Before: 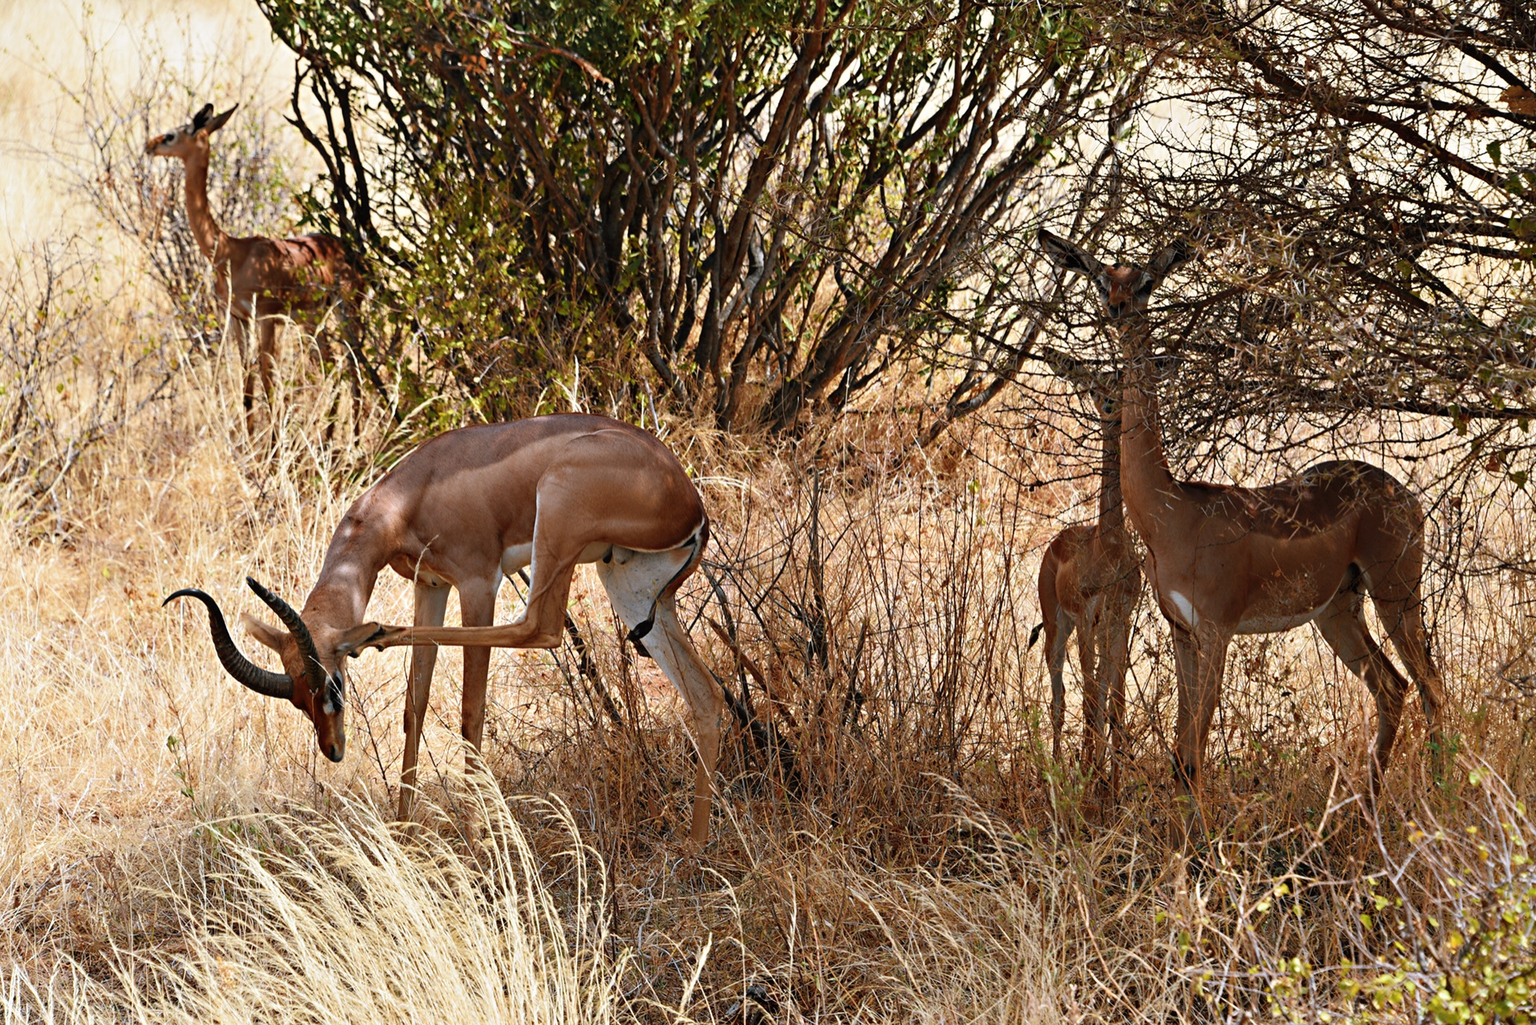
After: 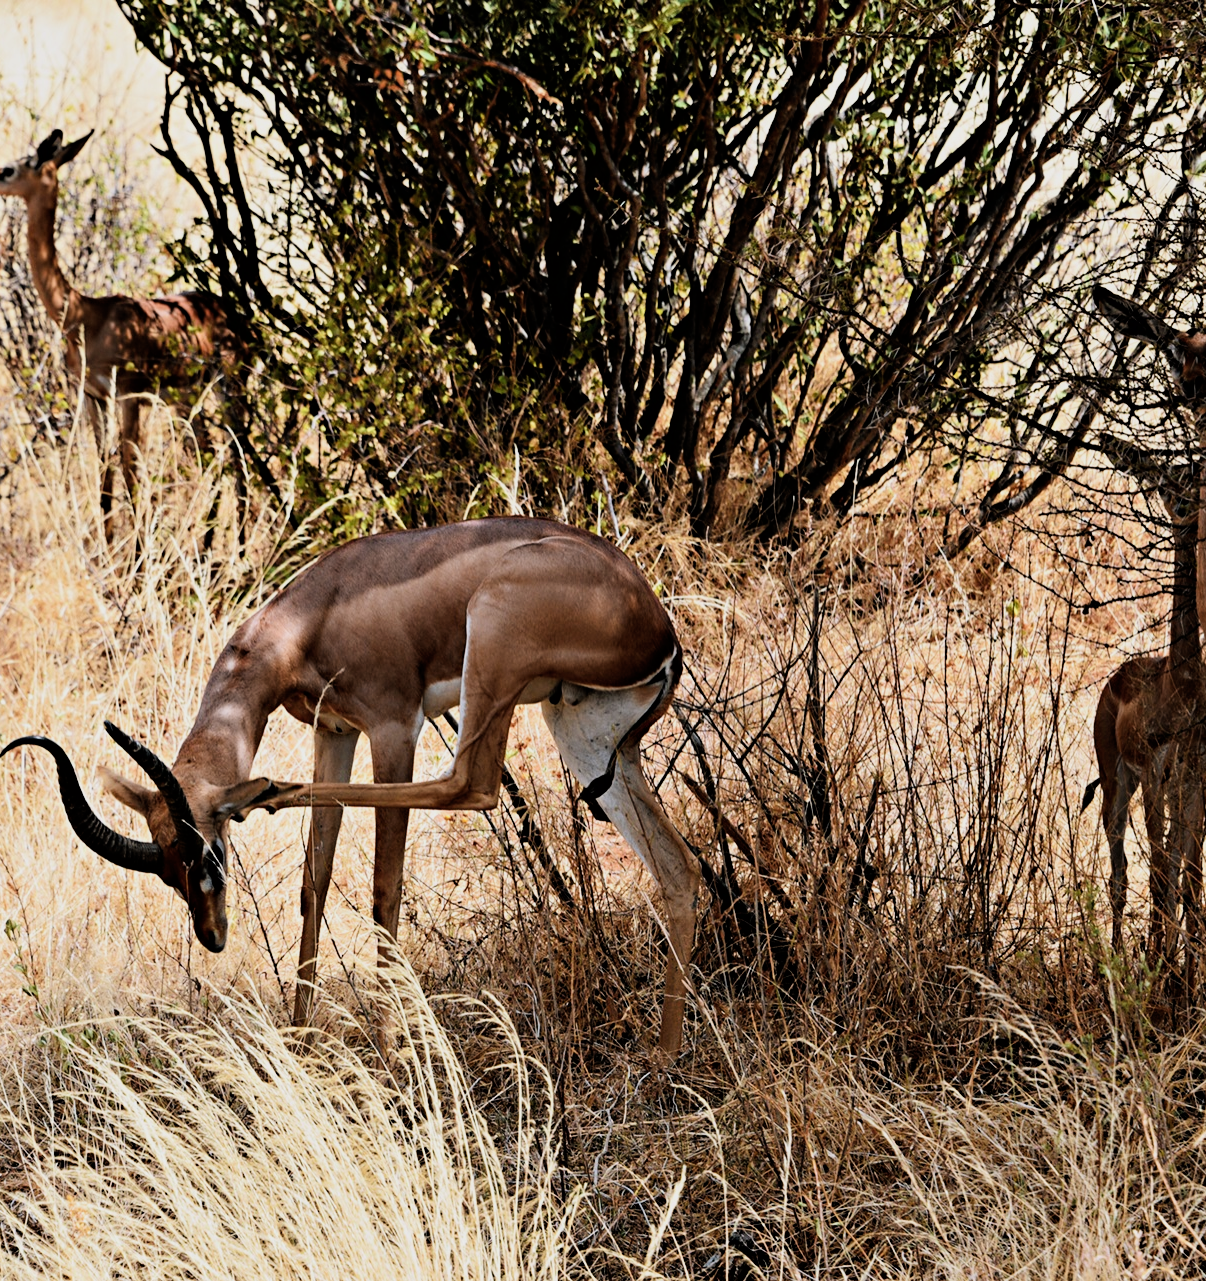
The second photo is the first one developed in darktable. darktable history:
crop: left 10.644%, right 26.528%
filmic rgb: black relative exposure -5 EV, hardness 2.88, contrast 1.5
